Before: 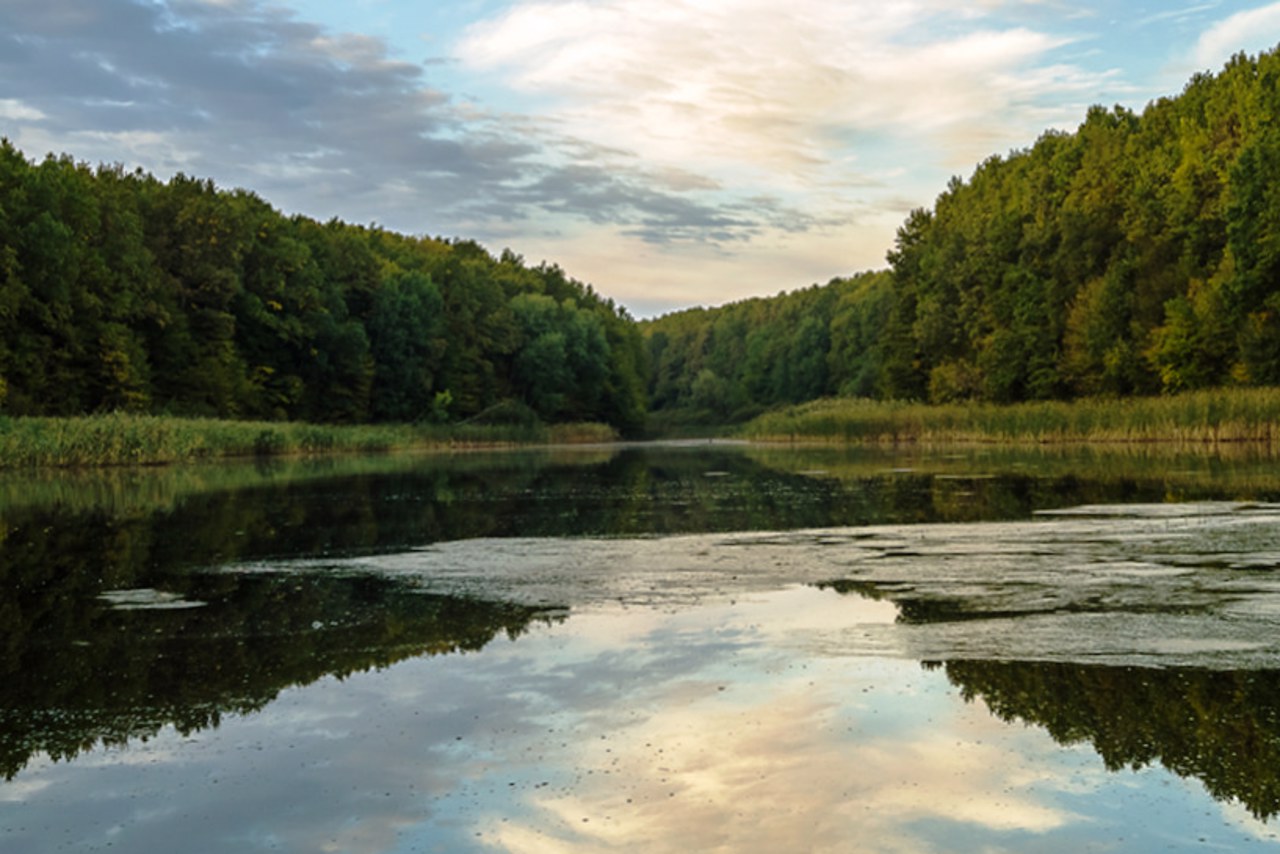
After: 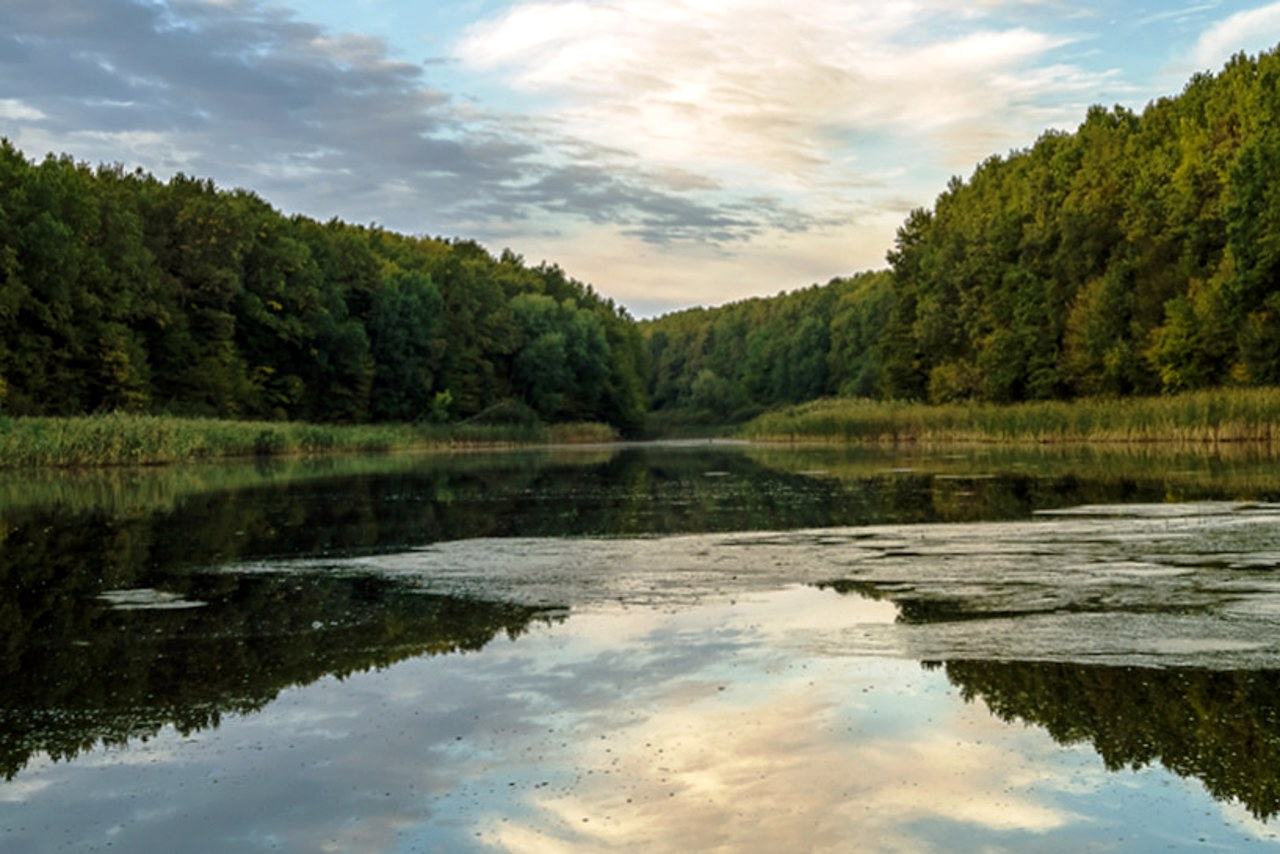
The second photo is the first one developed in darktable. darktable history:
local contrast: highlights 103%, shadows 102%, detail 119%, midtone range 0.2
